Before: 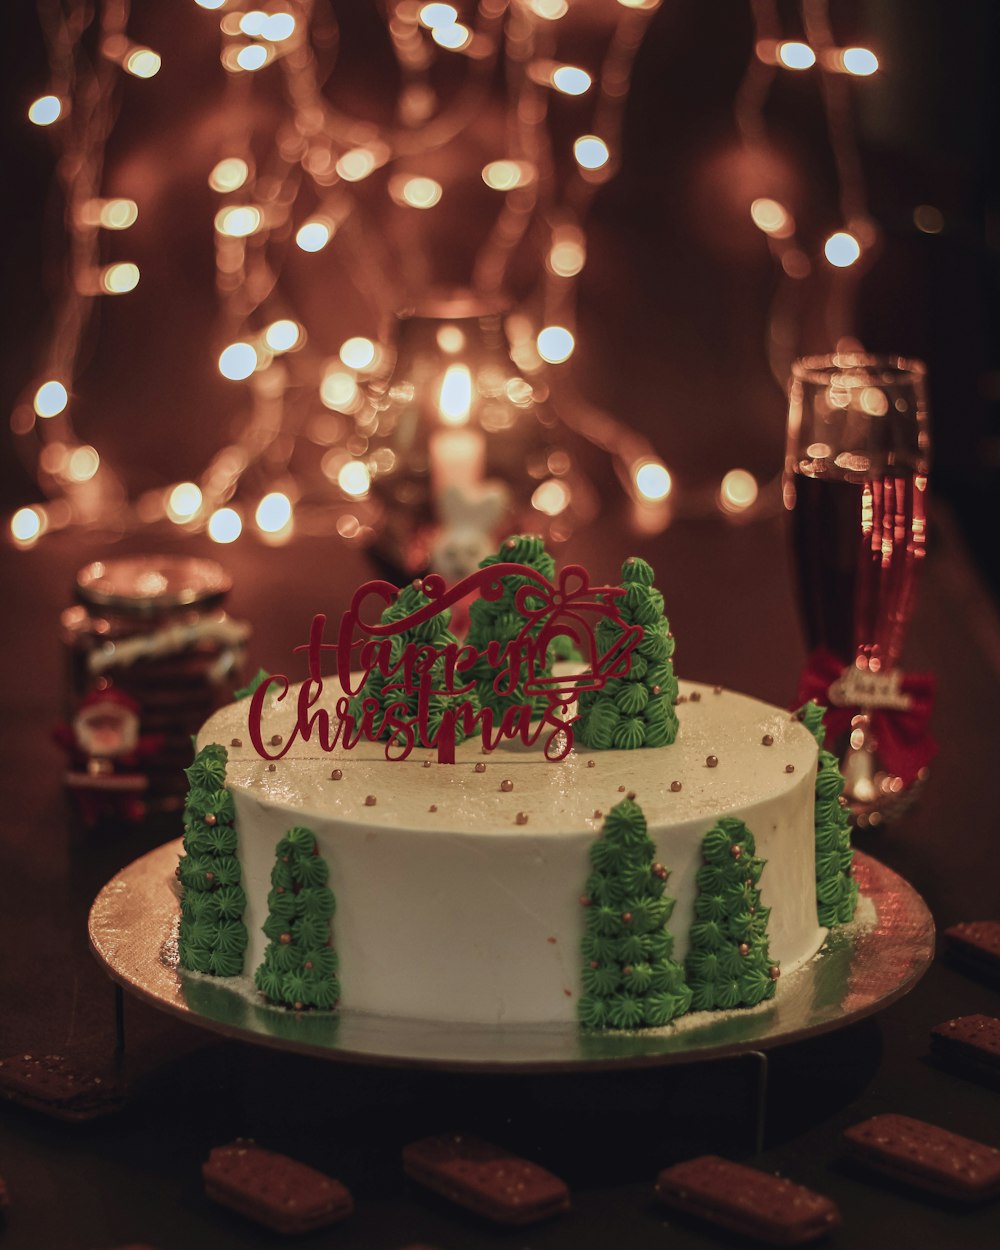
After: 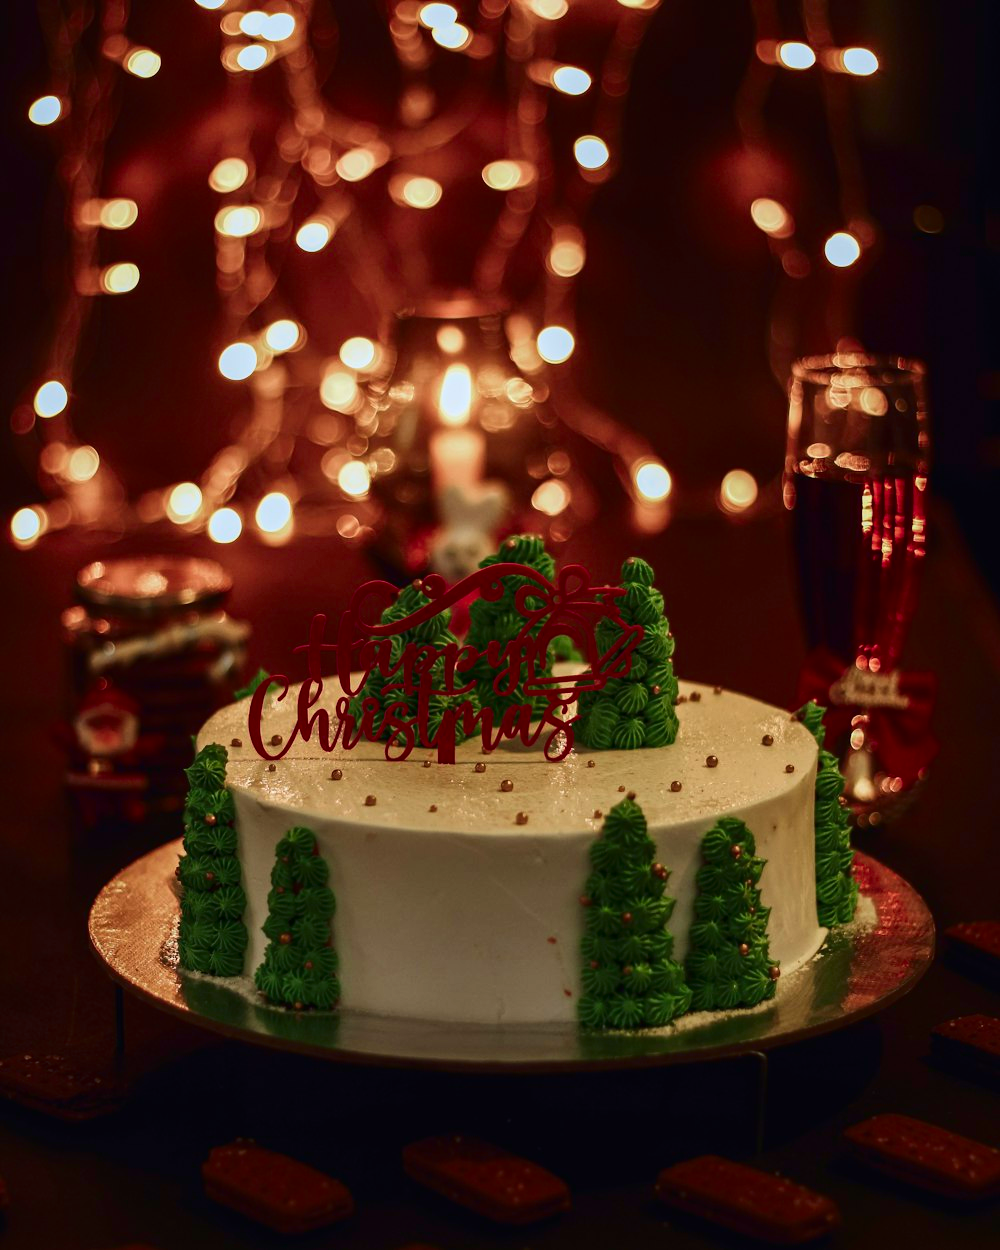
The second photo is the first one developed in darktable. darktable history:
contrast brightness saturation: contrast 0.19, brightness -0.11, saturation 0.21
color correction: saturation 1.11
